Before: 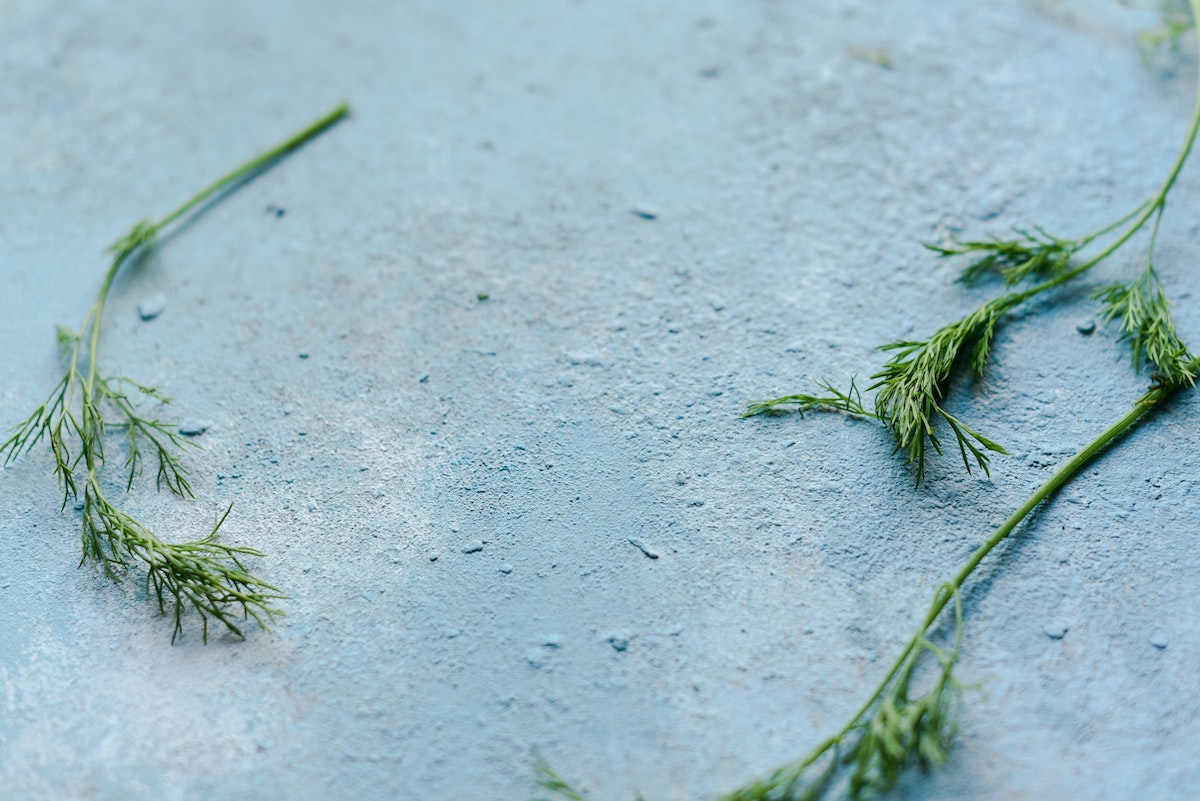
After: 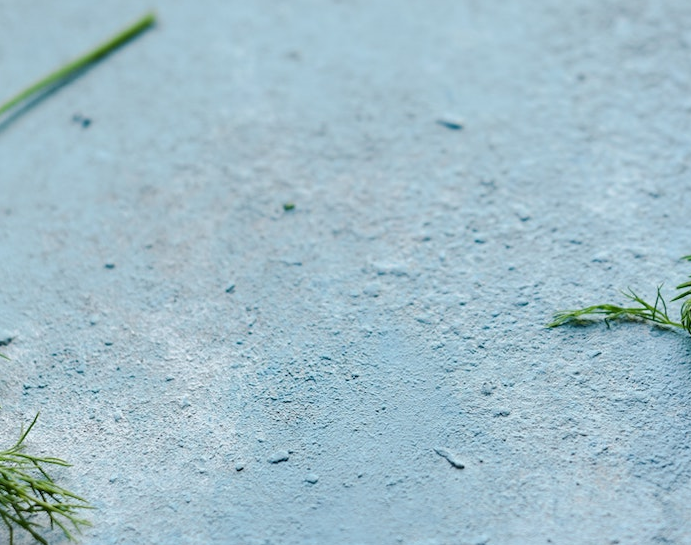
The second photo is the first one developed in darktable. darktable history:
crop: left 16.194%, top 11.237%, right 26.164%, bottom 20.715%
